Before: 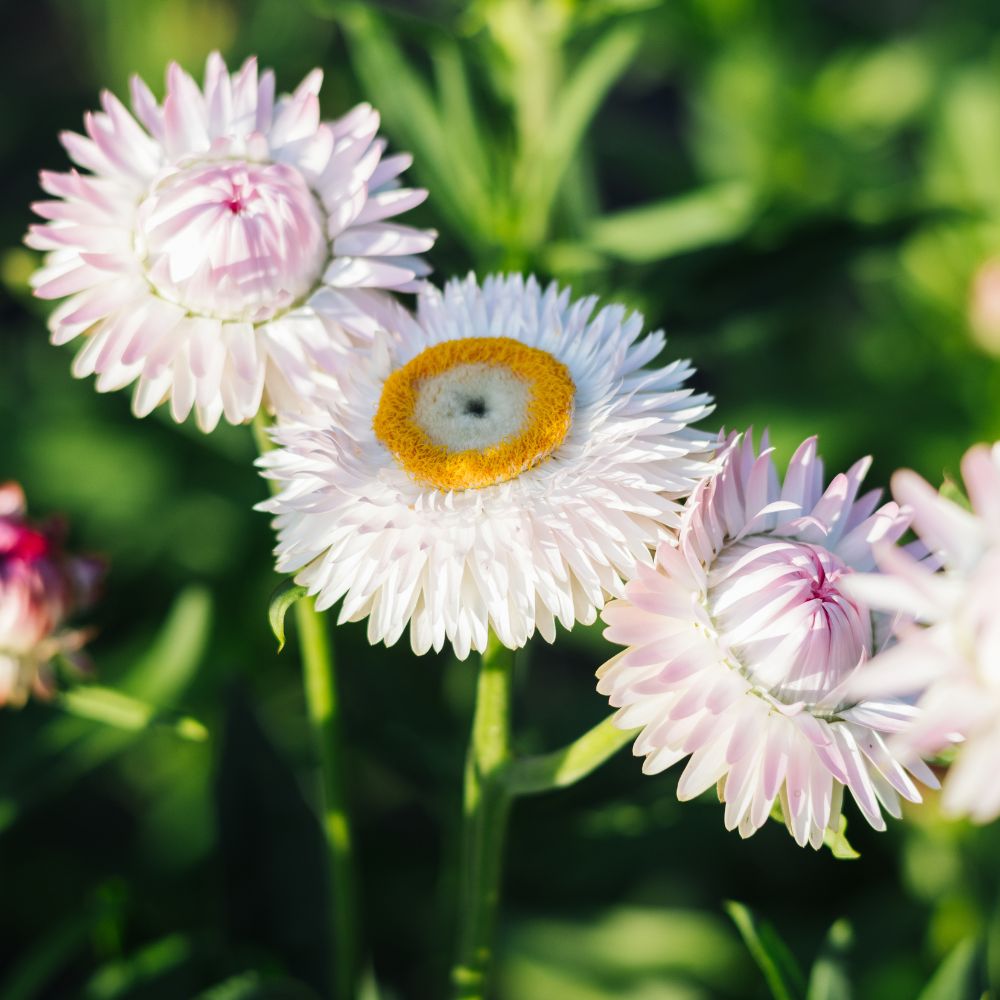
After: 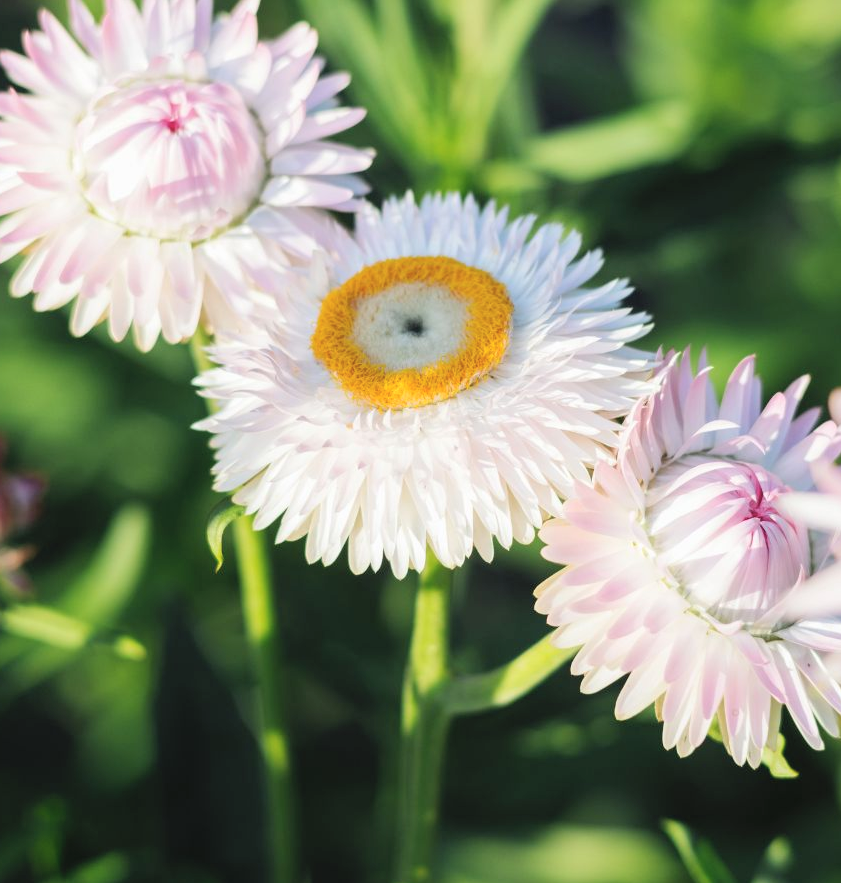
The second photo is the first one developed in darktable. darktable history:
contrast brightness saturation: brightness 0.141
crop: left 6.286%, top 8.171%, right 9.535%, bottom 3.52%
